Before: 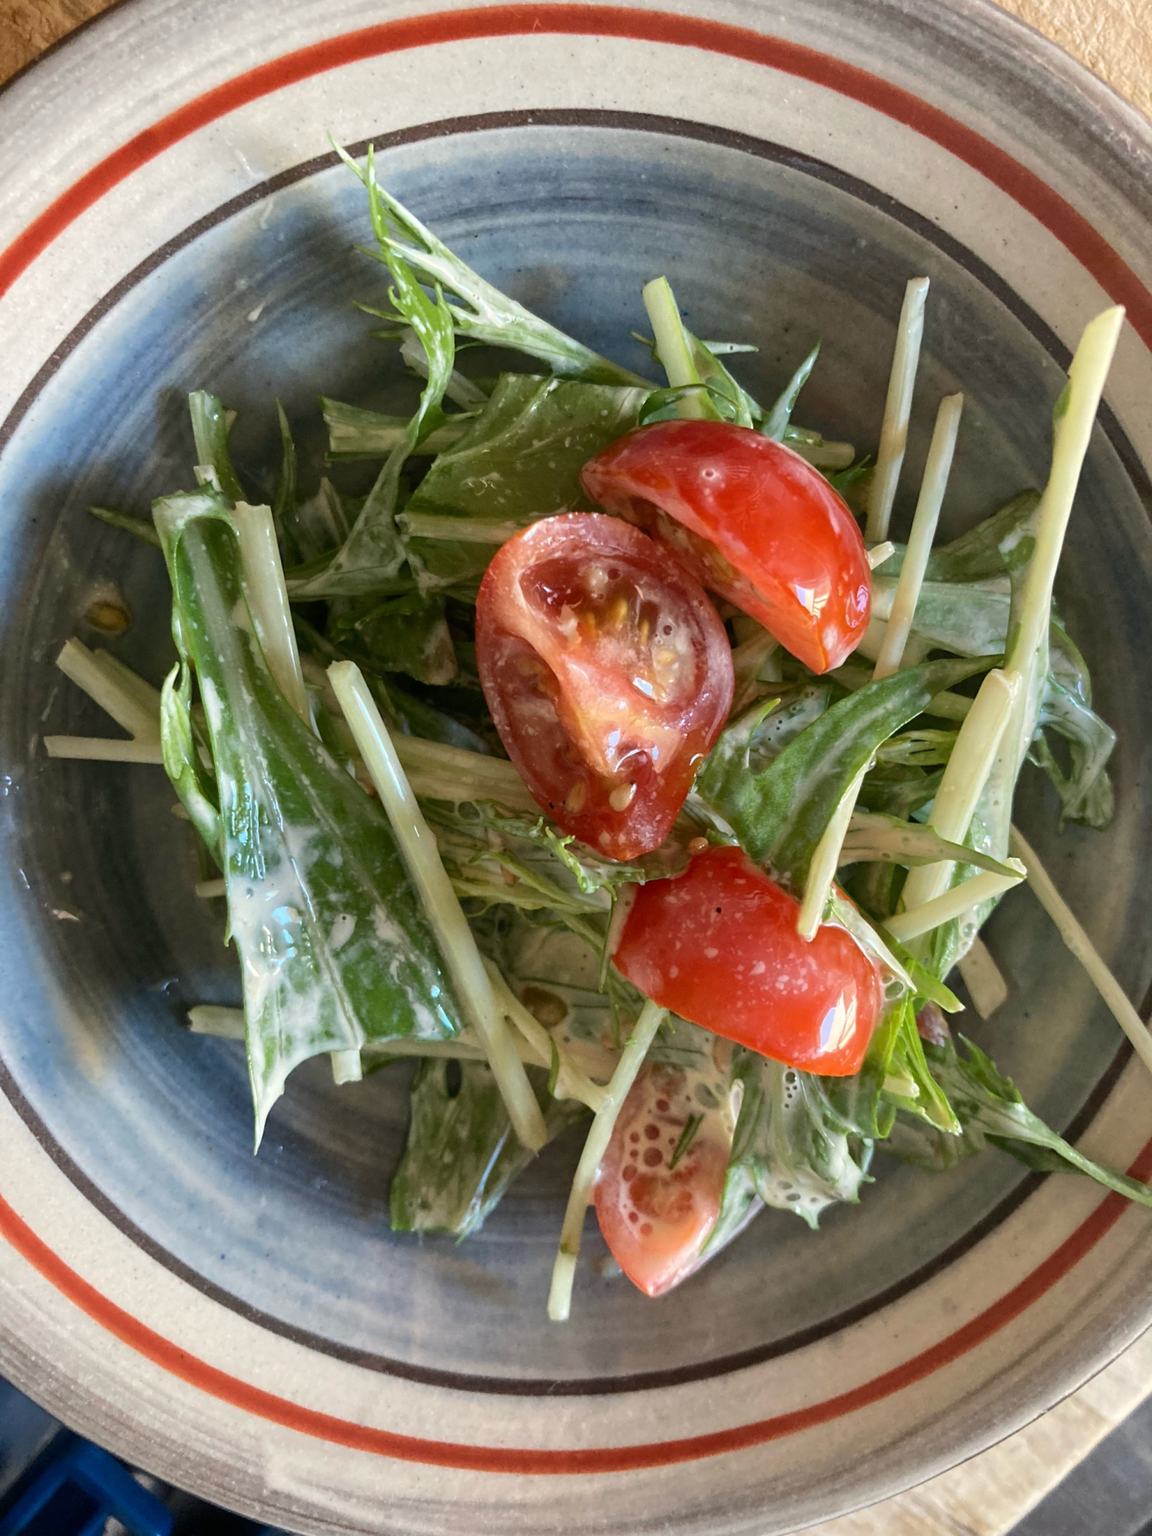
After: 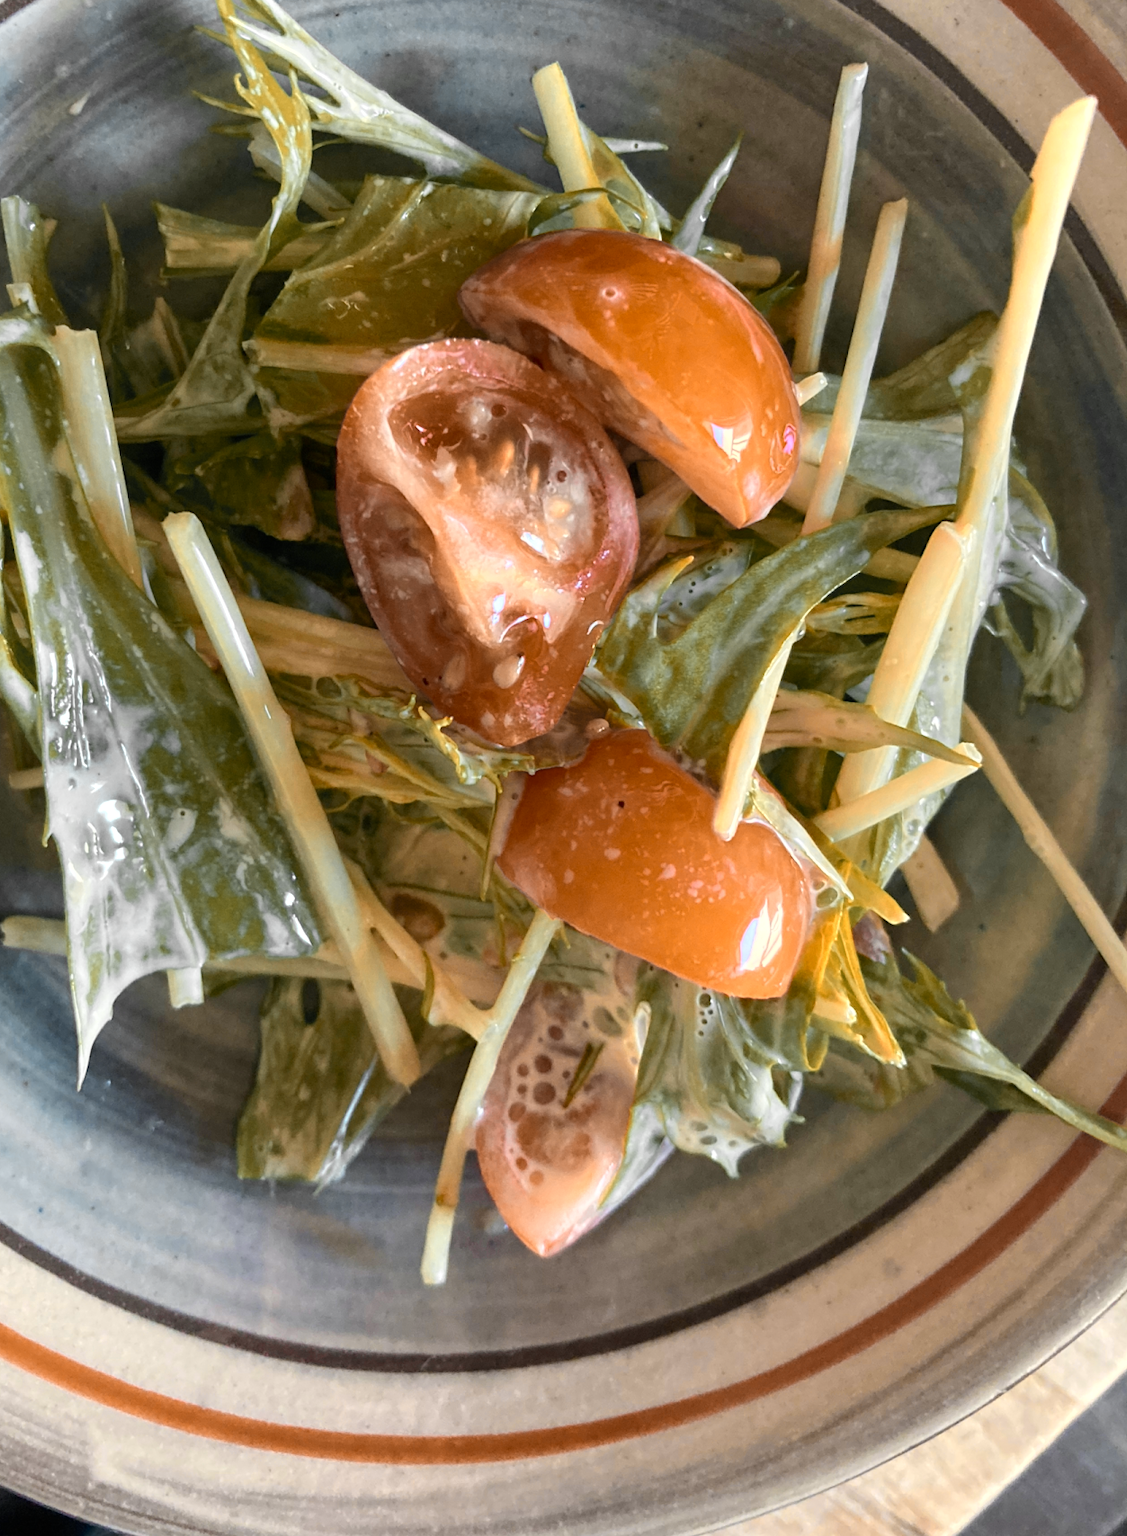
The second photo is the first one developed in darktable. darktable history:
color zones: curves: ch0 [(0.009, 0.528) (0.136, 0.6) (0.255, 0.586) (0.39, 0.528) (0.522, 0.584) (0.686, 0.736) (0.849, 0.561)]; ch1 [(0.045, 0.781) (0.14, 0.416) (0.257, 0.695) (0.442, 0.032) (0.738, 0.338) (0.818, 0.632) (0.891, 0.741) (1, 0.704)]; ch2 [(0, 0.667) (0.141, 0.52) (0.26, 0.37) (0.474, 0.432) (0.743, 0.286)]
crop: left 16.388%, top 14.572%
